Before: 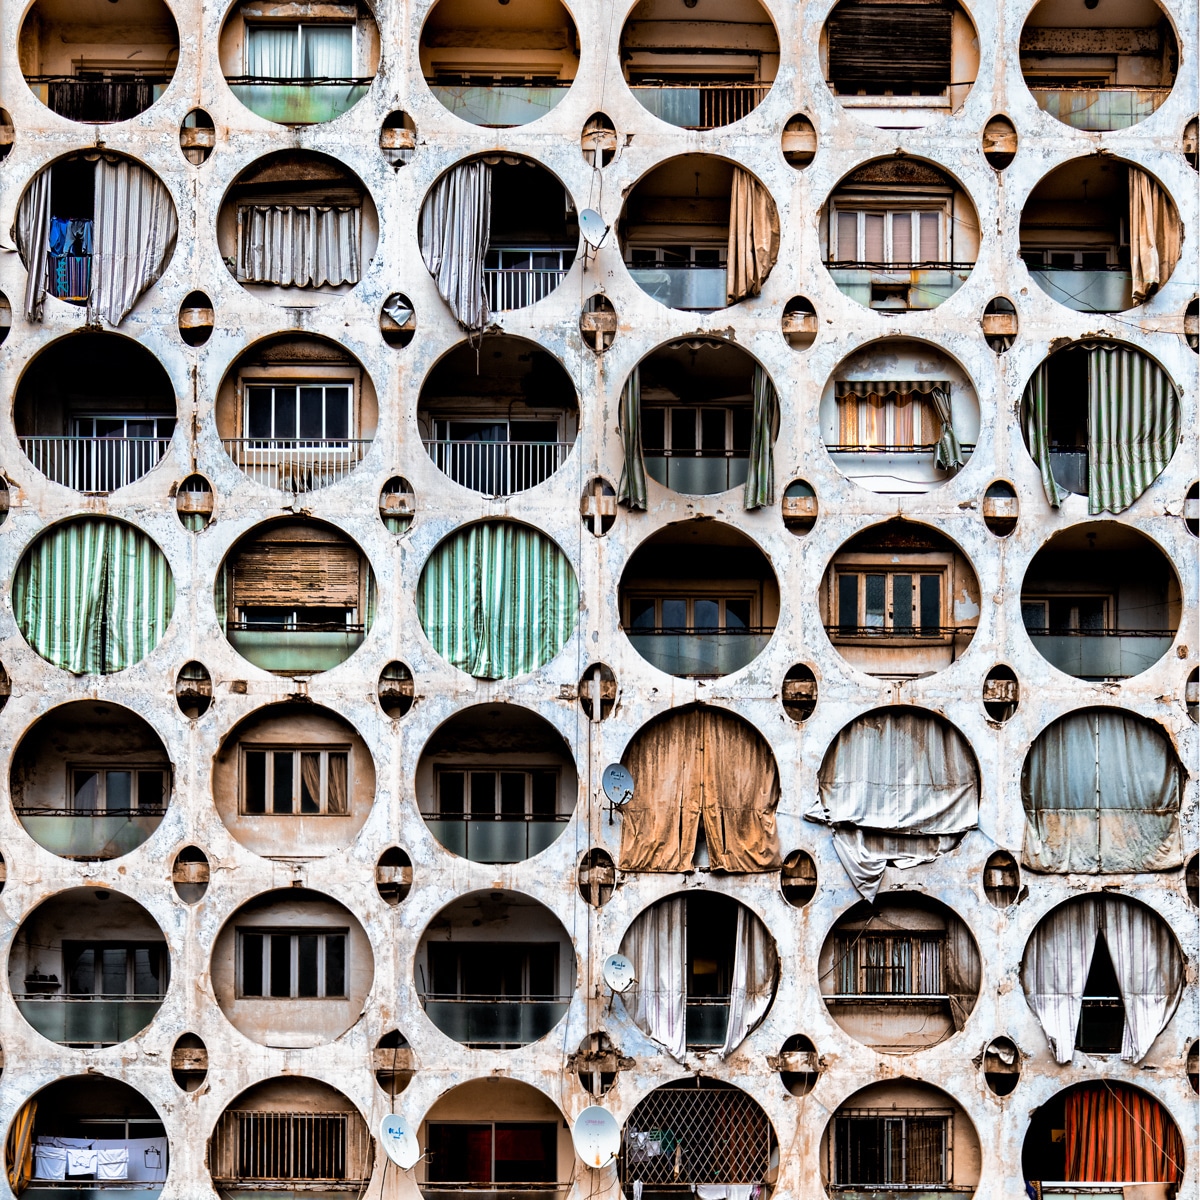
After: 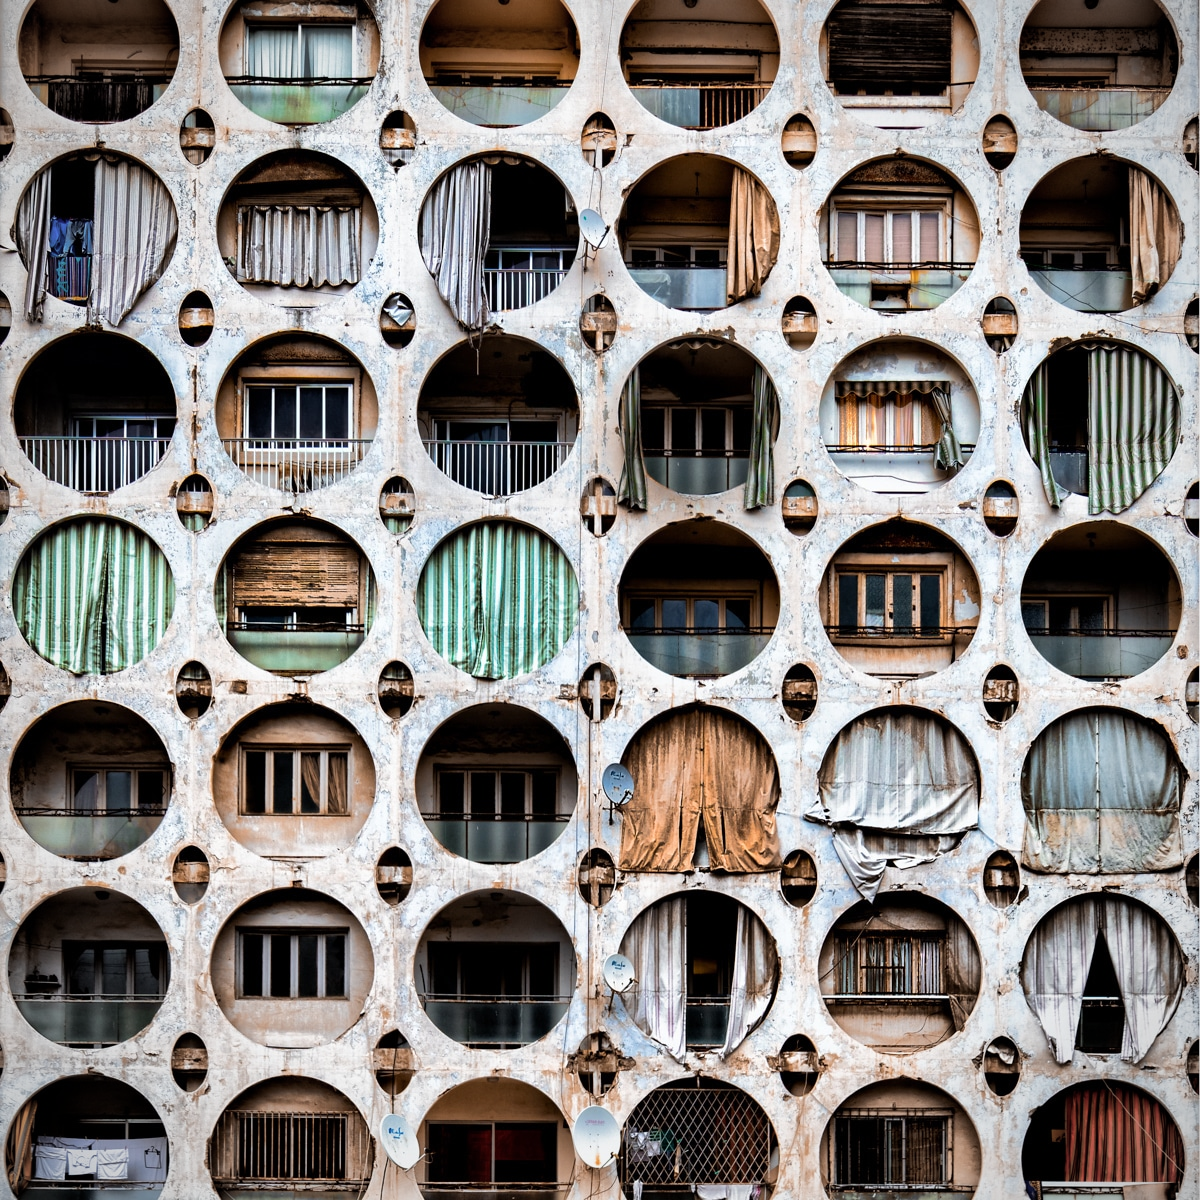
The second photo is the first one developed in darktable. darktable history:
vignetting: fall-off start 81.67%, fall-off radius 62.03%, automatic ratio true, width/height ratio 1.416, unbound false
